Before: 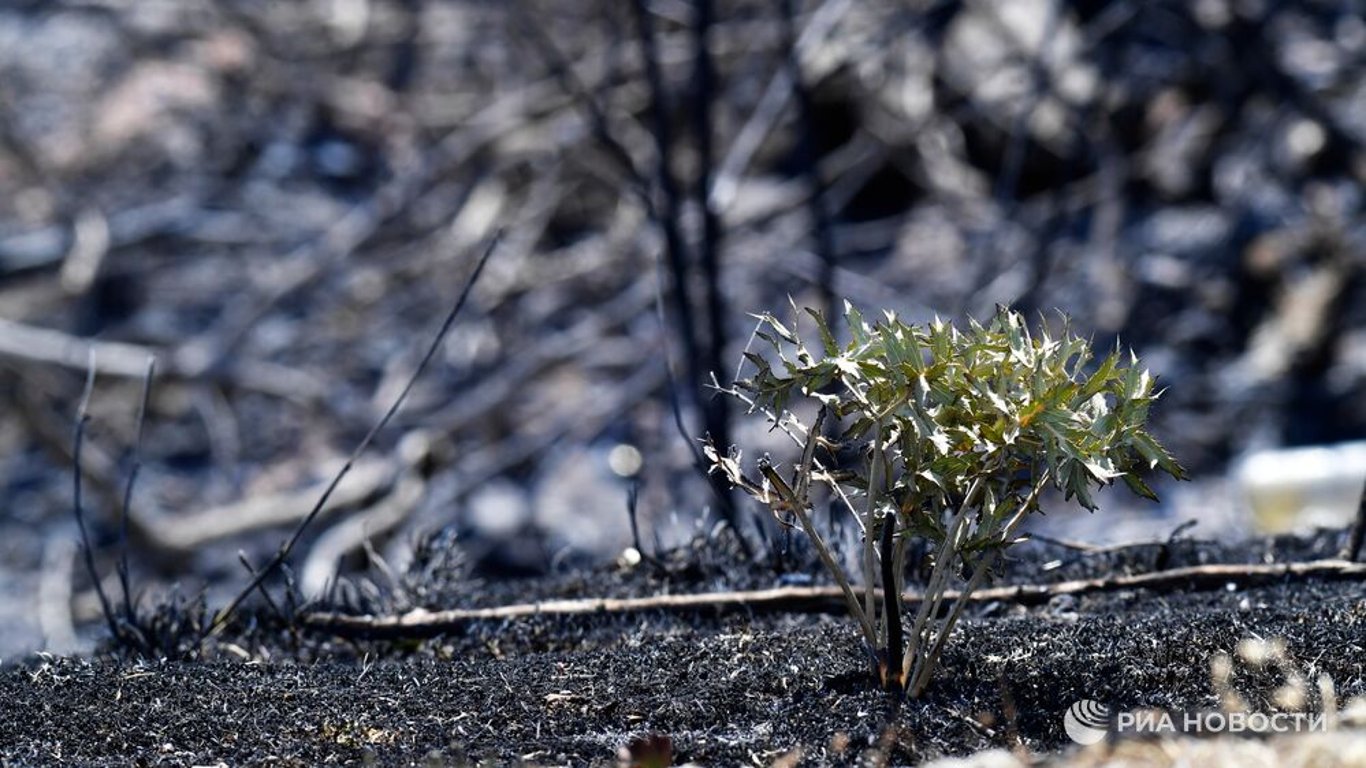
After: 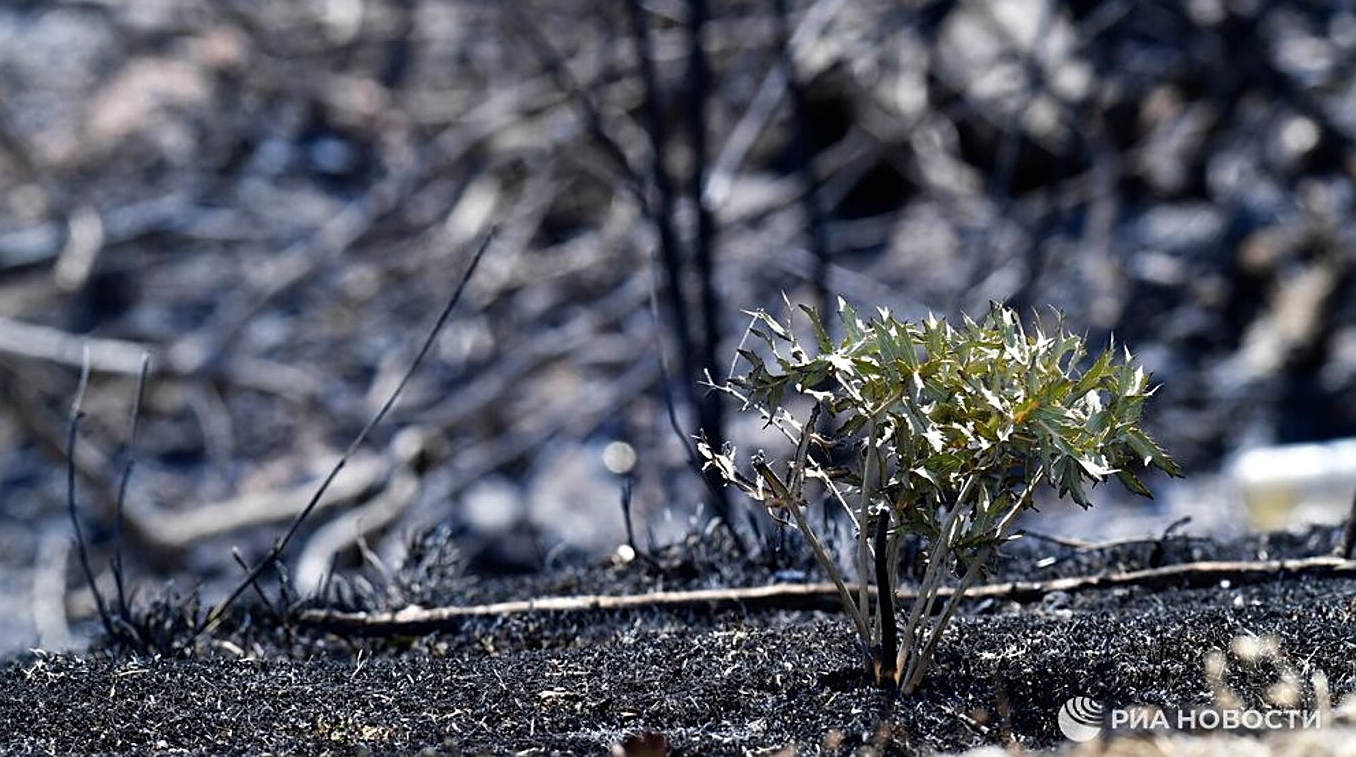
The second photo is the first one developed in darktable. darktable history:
shadows and highlights: shadows 12.13, white point adjustment 1.29, soften with gaussian
crop: left 0.472%, top 0.511%, right 0.188%, bottom 0.879%
sharpen: on, module defaults
